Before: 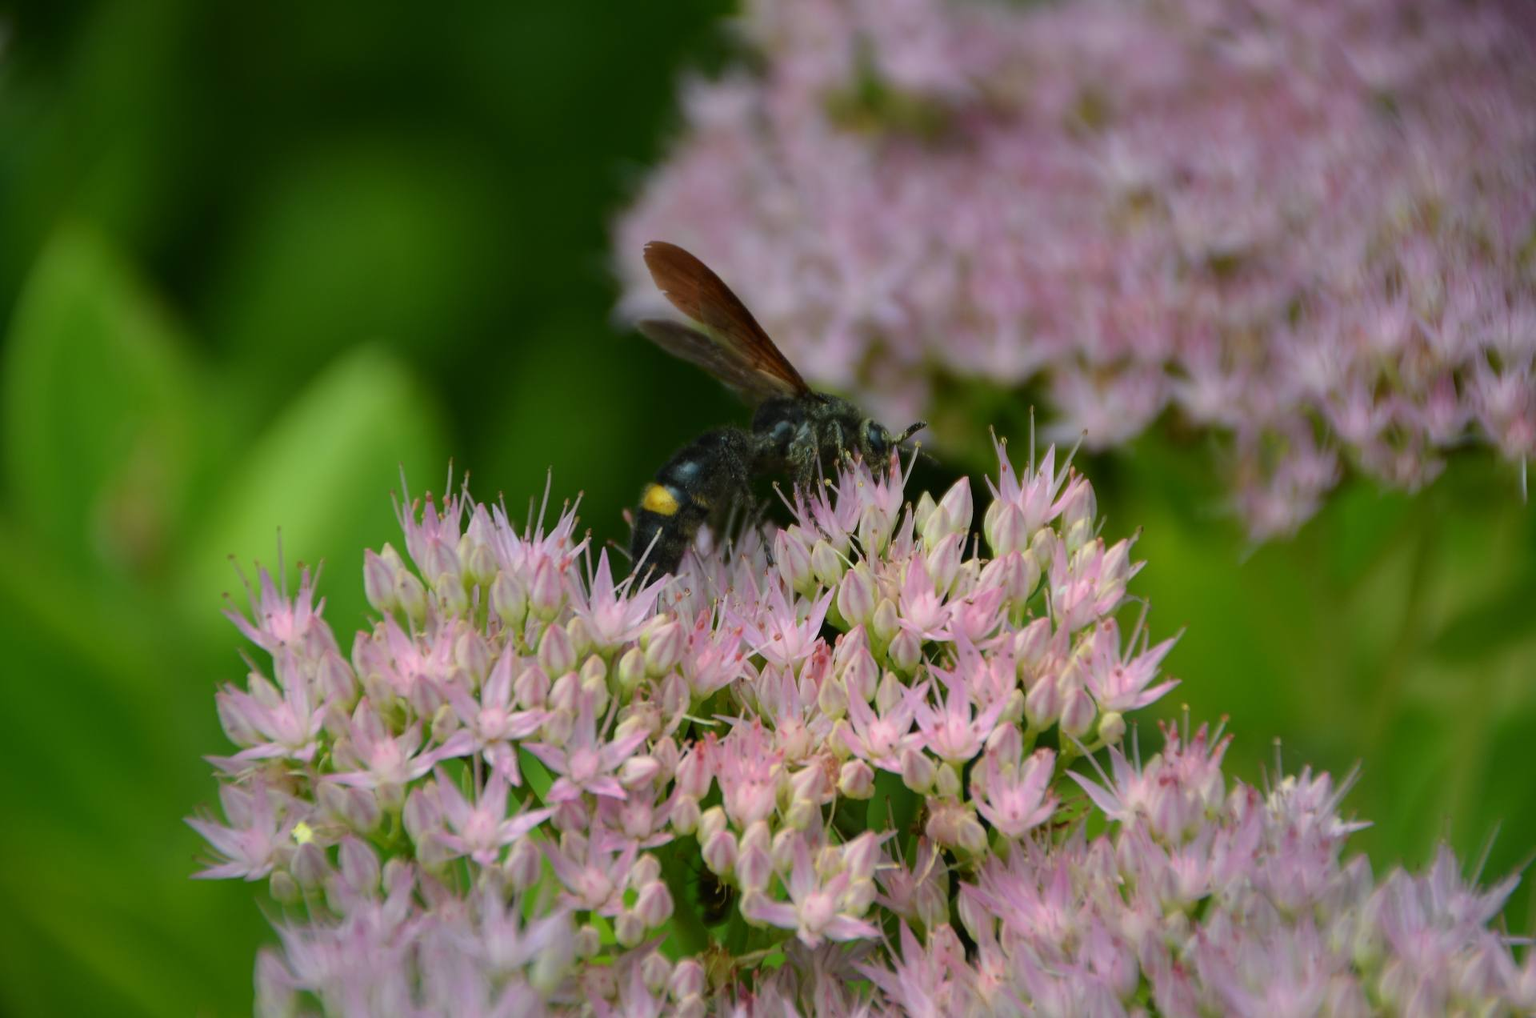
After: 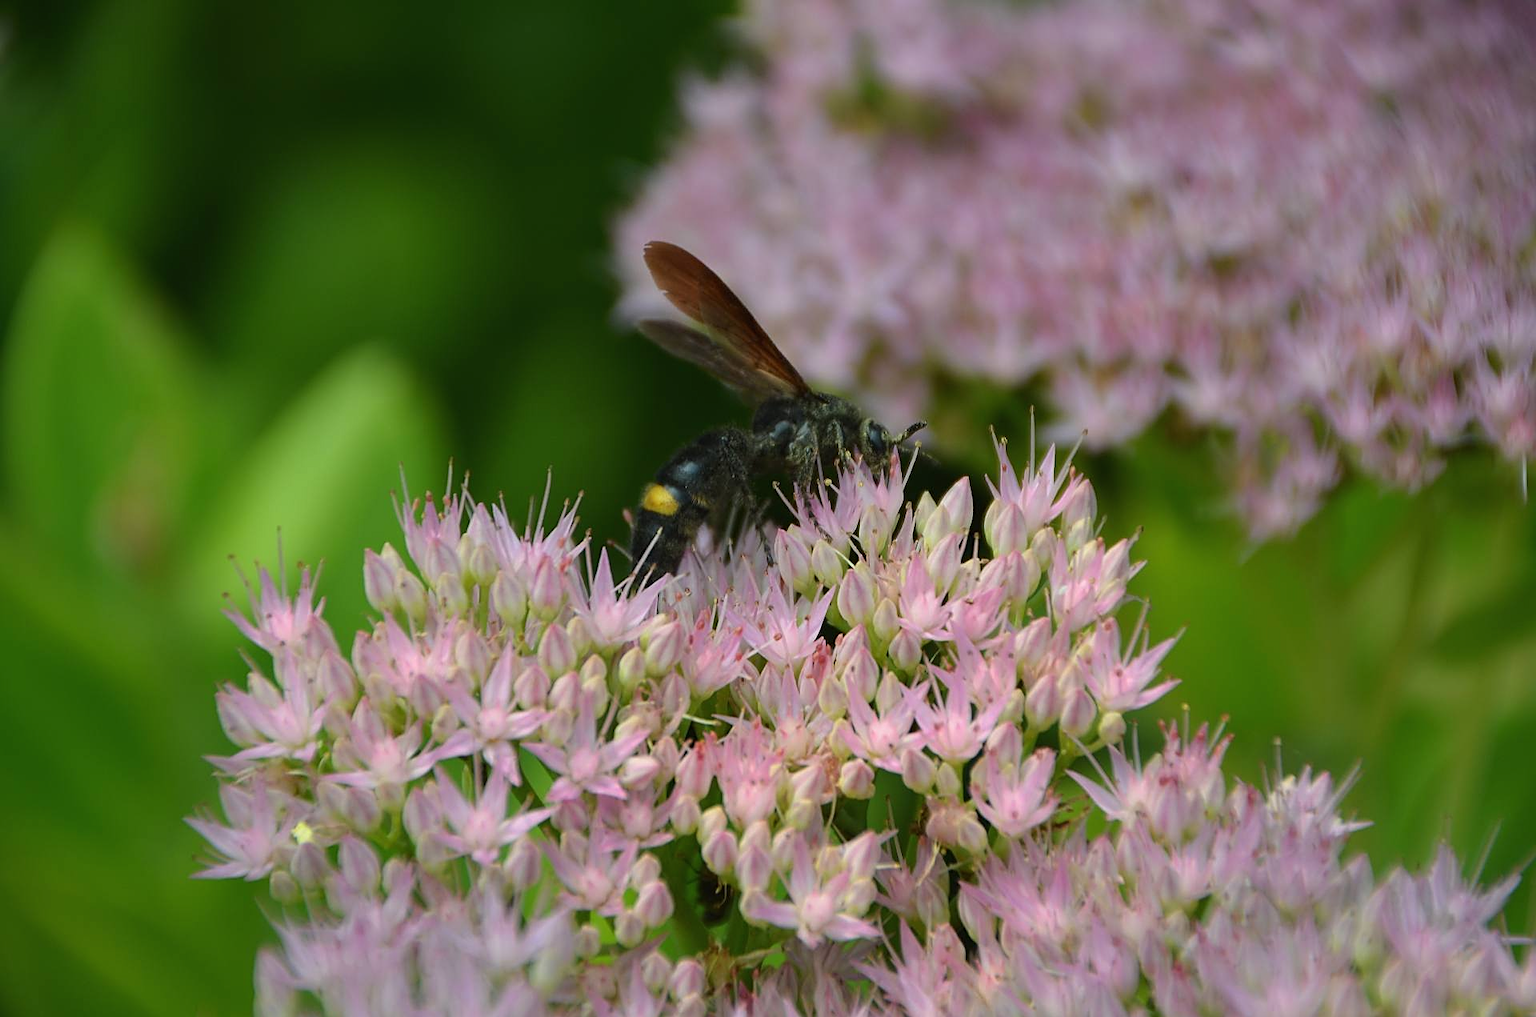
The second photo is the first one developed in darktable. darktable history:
sharpen: on, module defaults
exposure: black level correction -0.001, exposure 0.079 EV, compensate exposure bias true, compensate highlight preservation false
